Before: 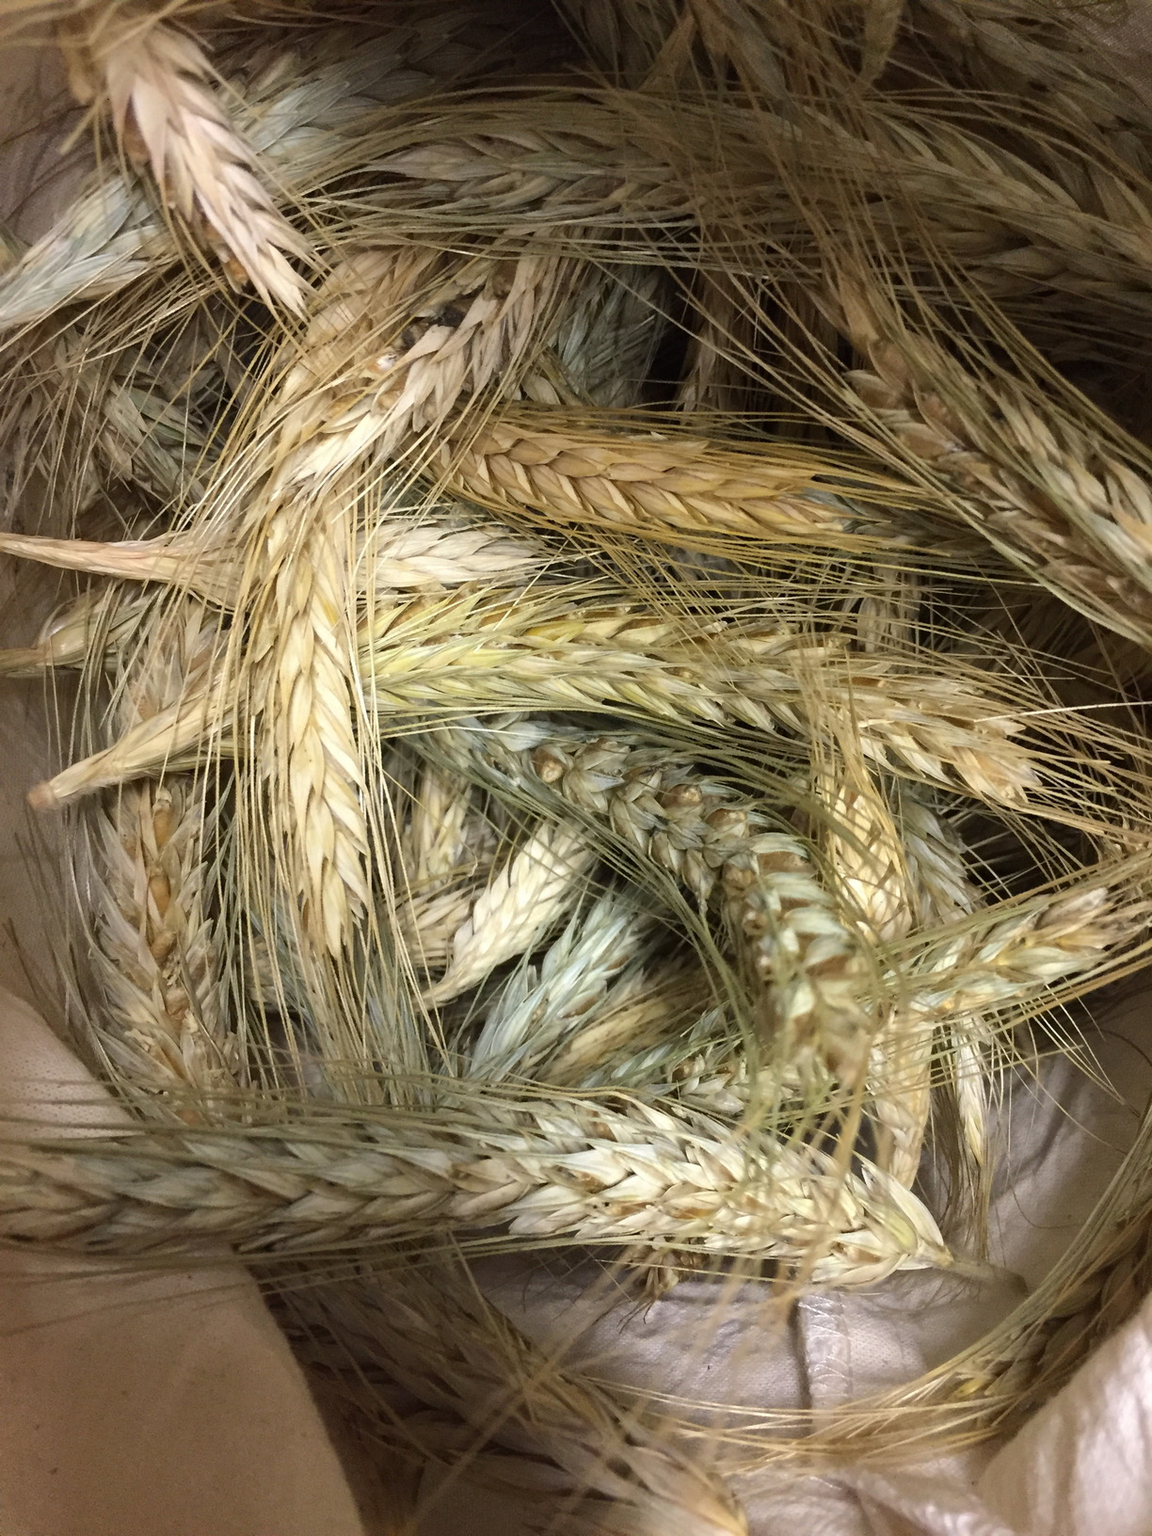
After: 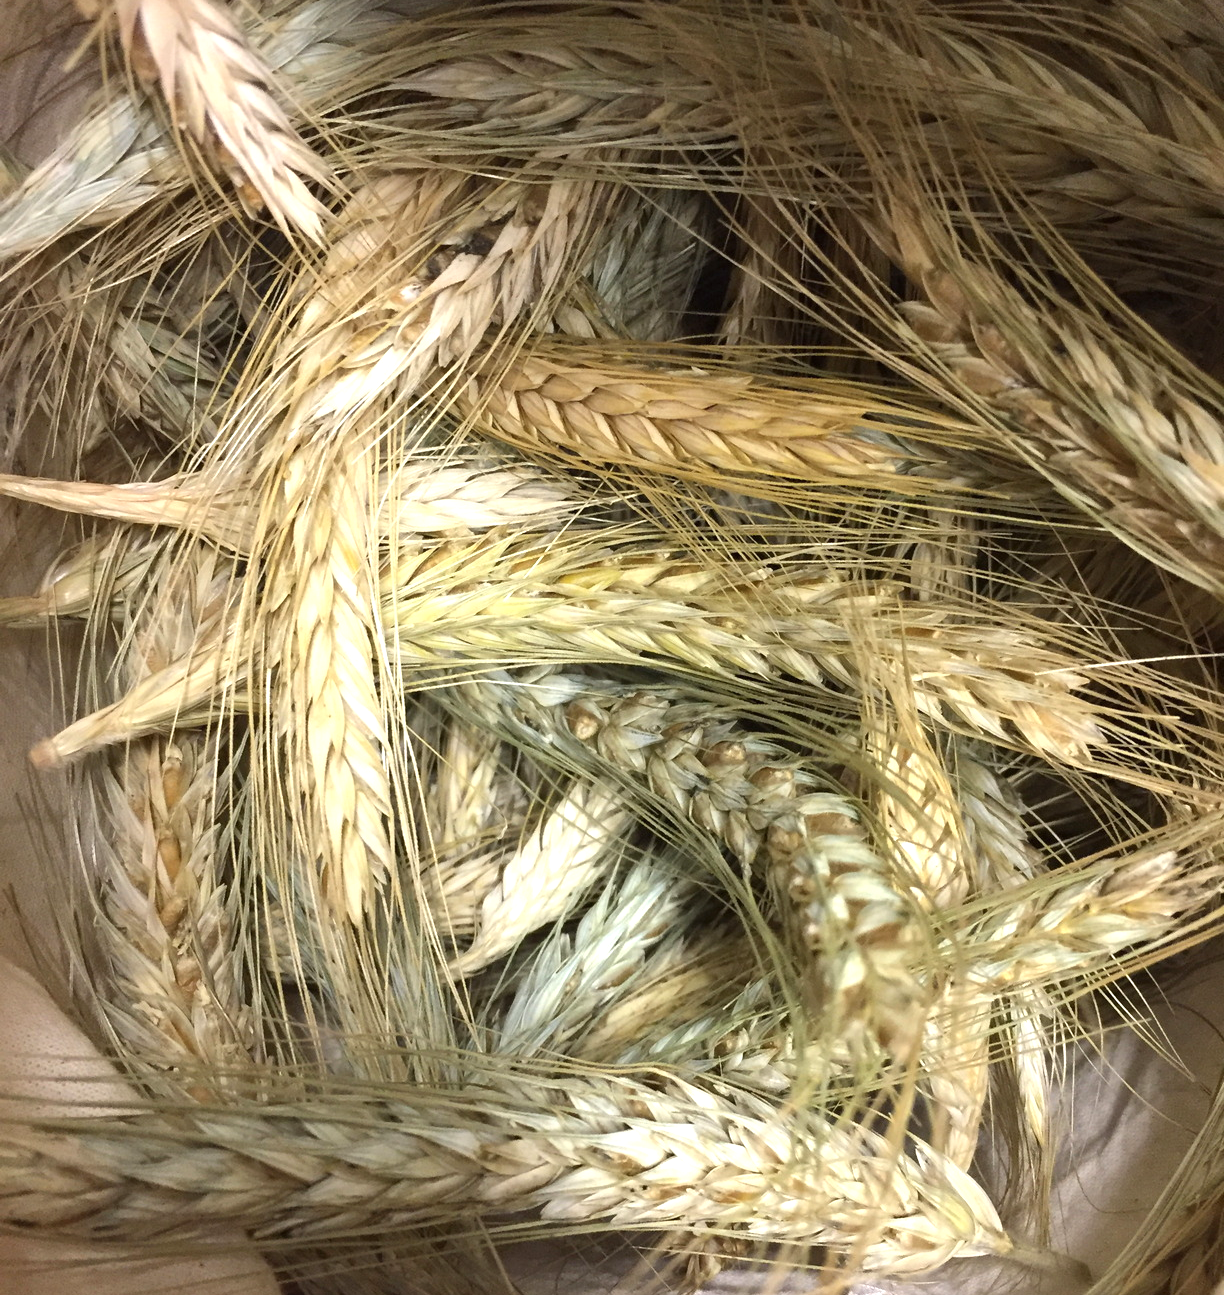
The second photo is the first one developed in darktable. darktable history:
exposure: black level correction 0, exposure 0.5 EV, compensate exposure bias true, compensate highlight preservation false
crop and rotate: top 5.667%, bottom 14.937%
